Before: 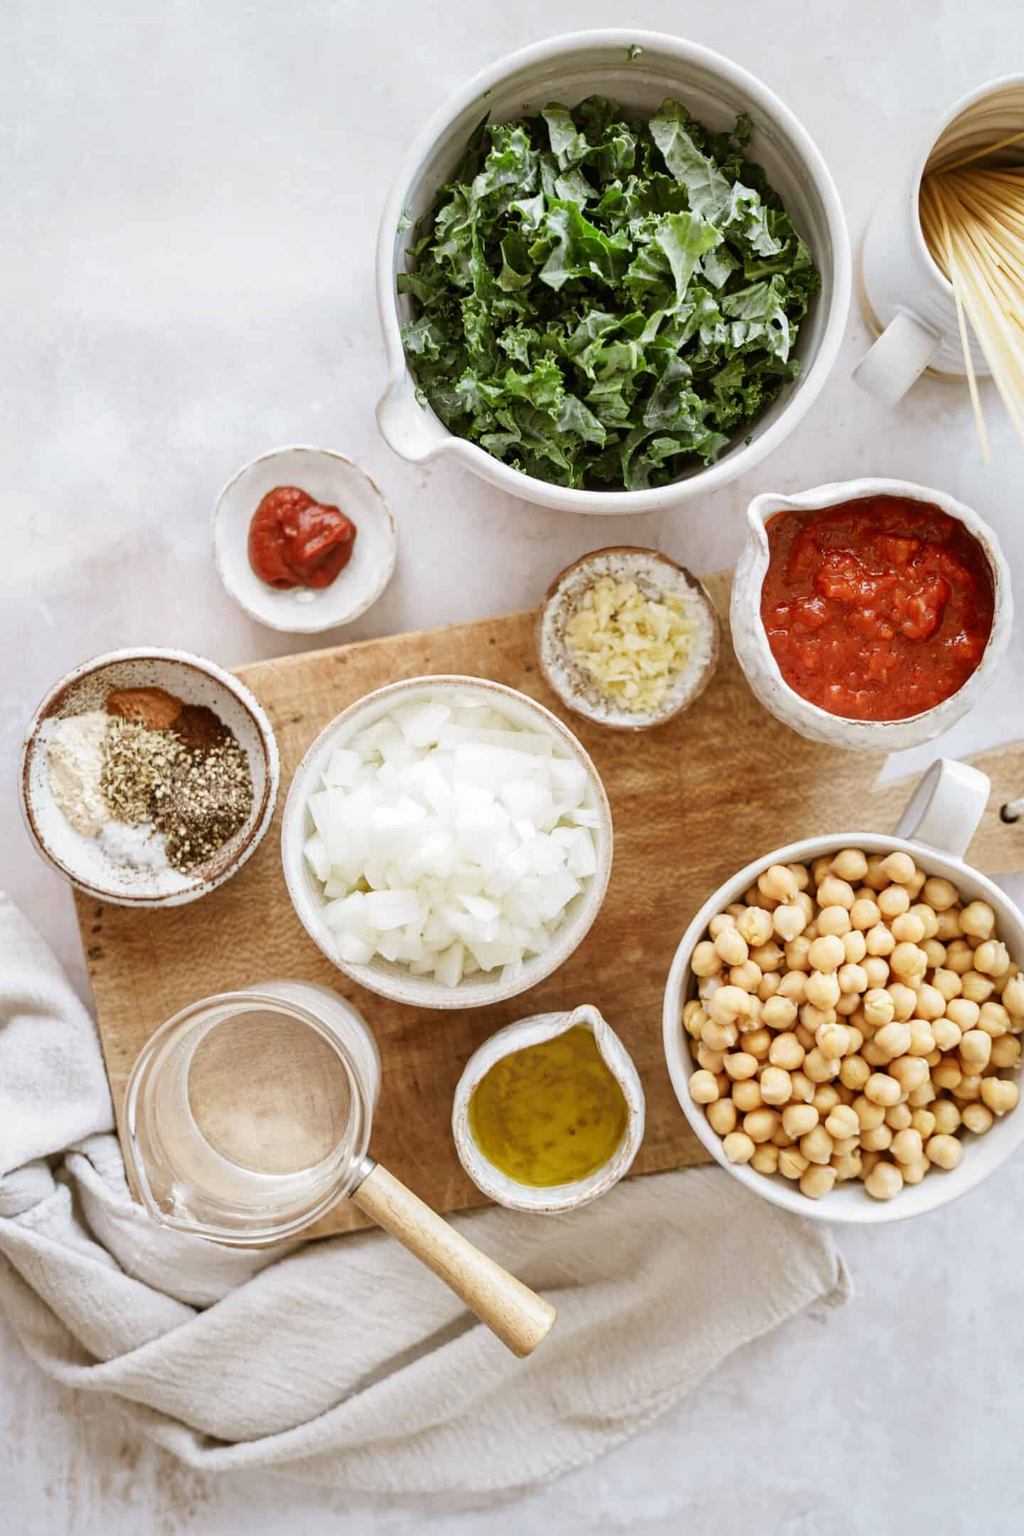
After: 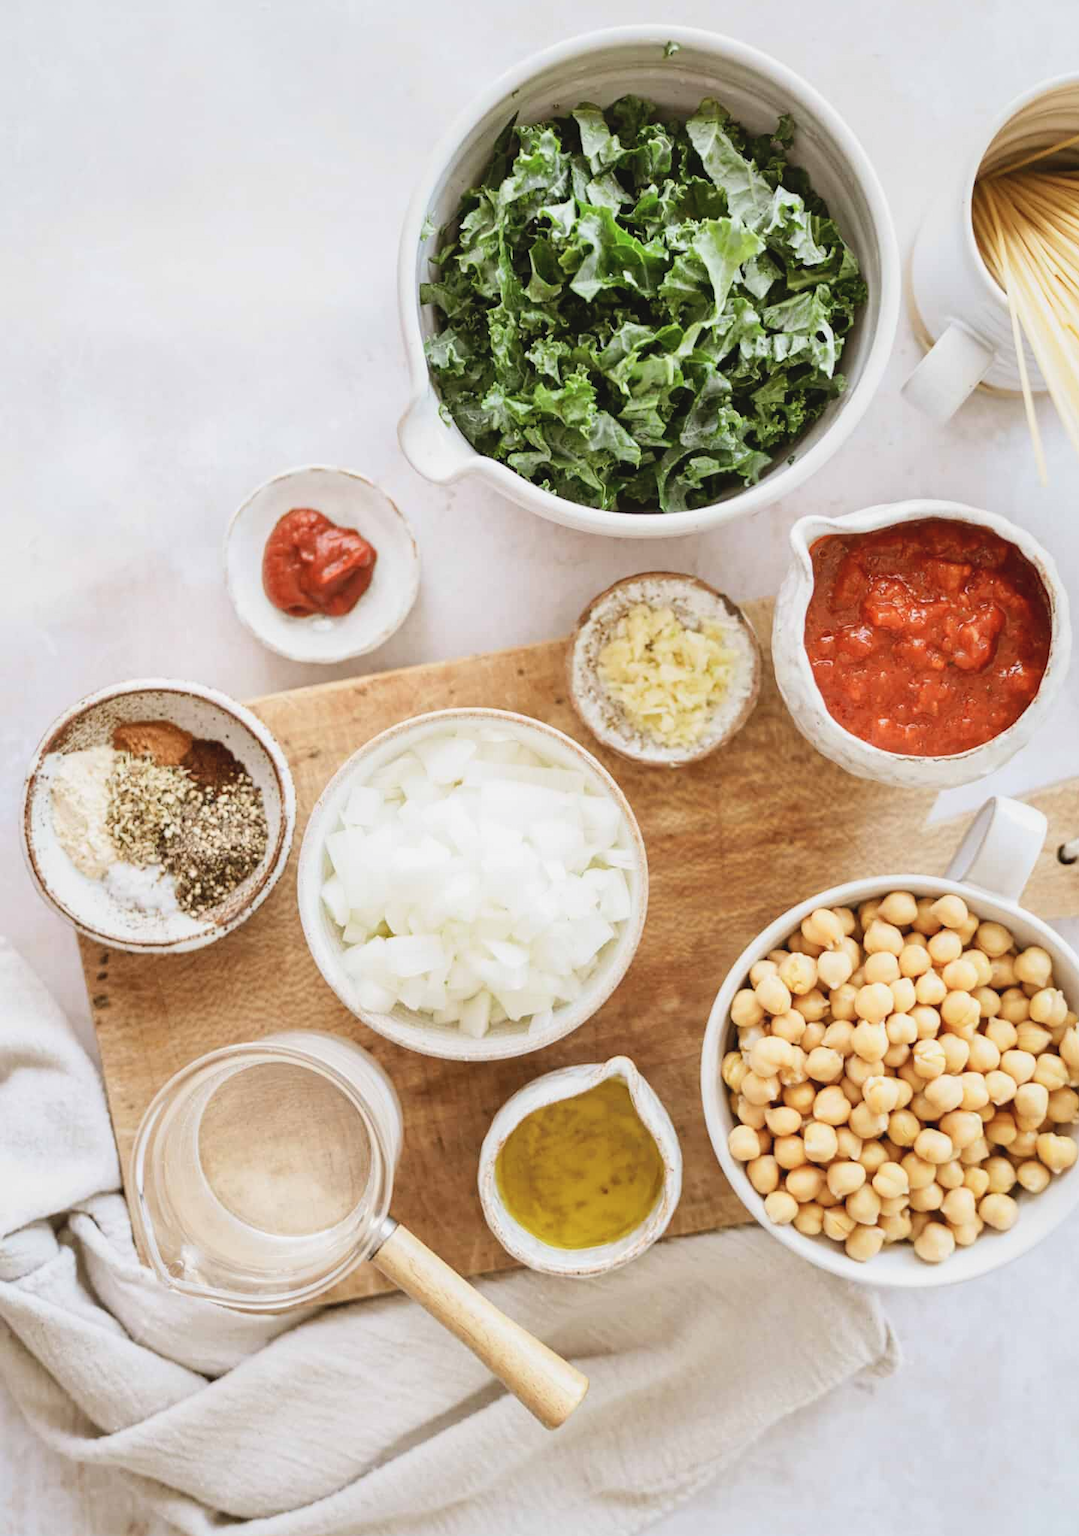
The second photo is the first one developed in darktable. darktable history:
crop: top 0.4%, right 0.262%, bottom 5.007%
tone curve: curves: ch0 [(0, 0.047) (0.199, 0.263) (0.47, 0.555) (0.805, 0.839) (1, 0.962)], color space Lab, independent channels, preserve colors none
